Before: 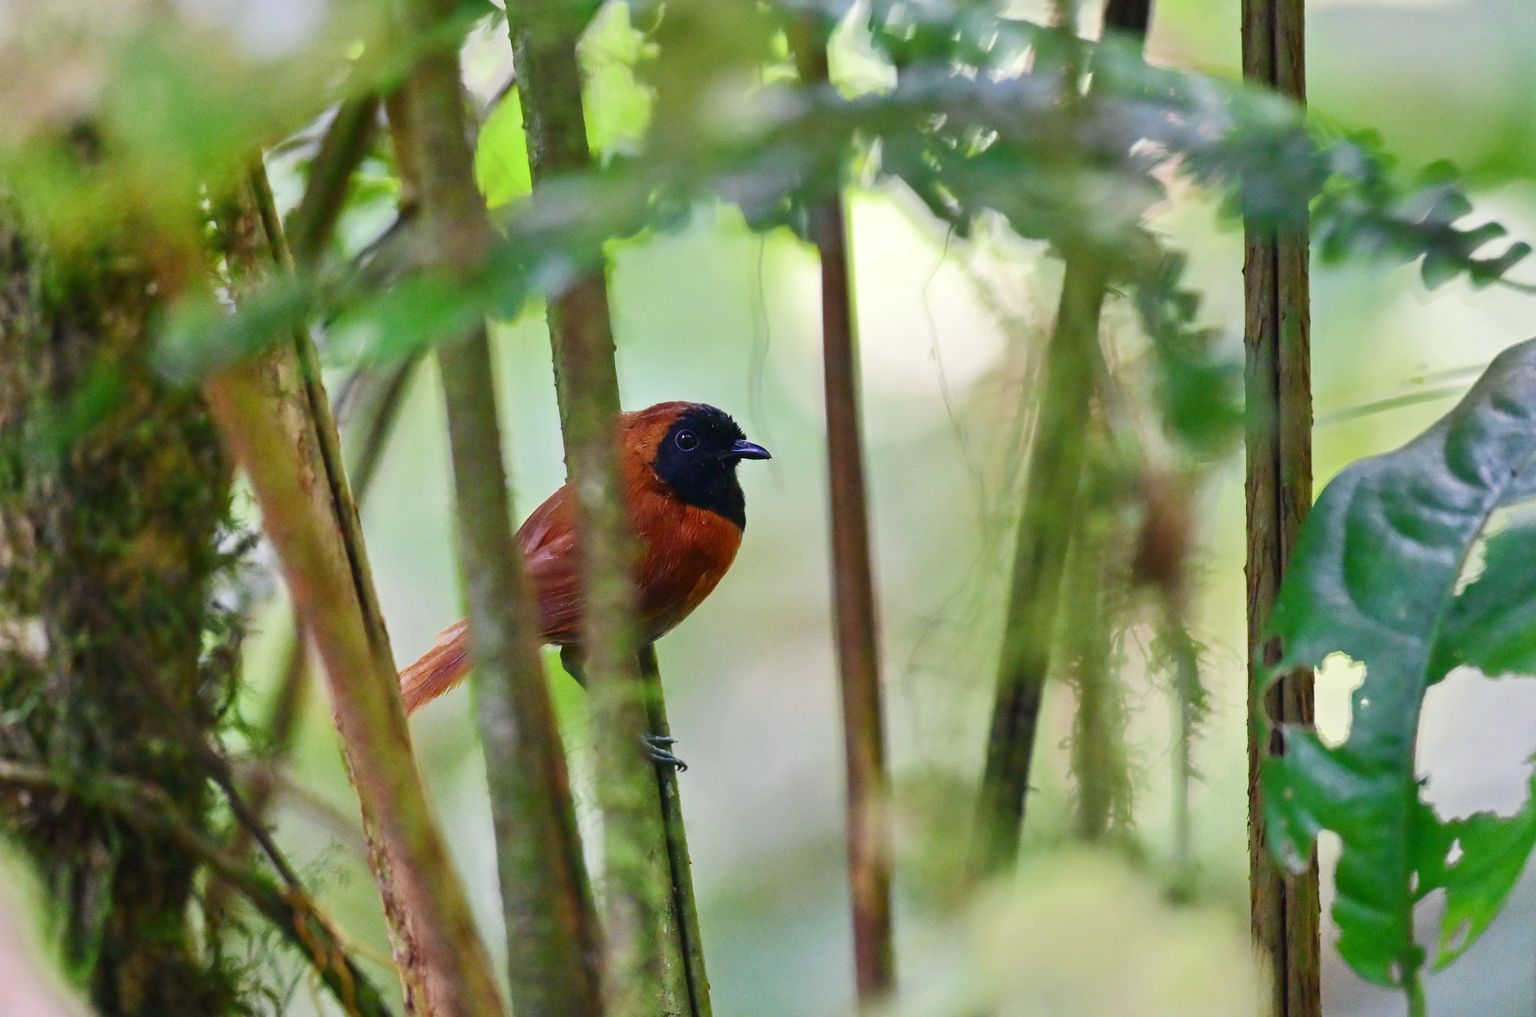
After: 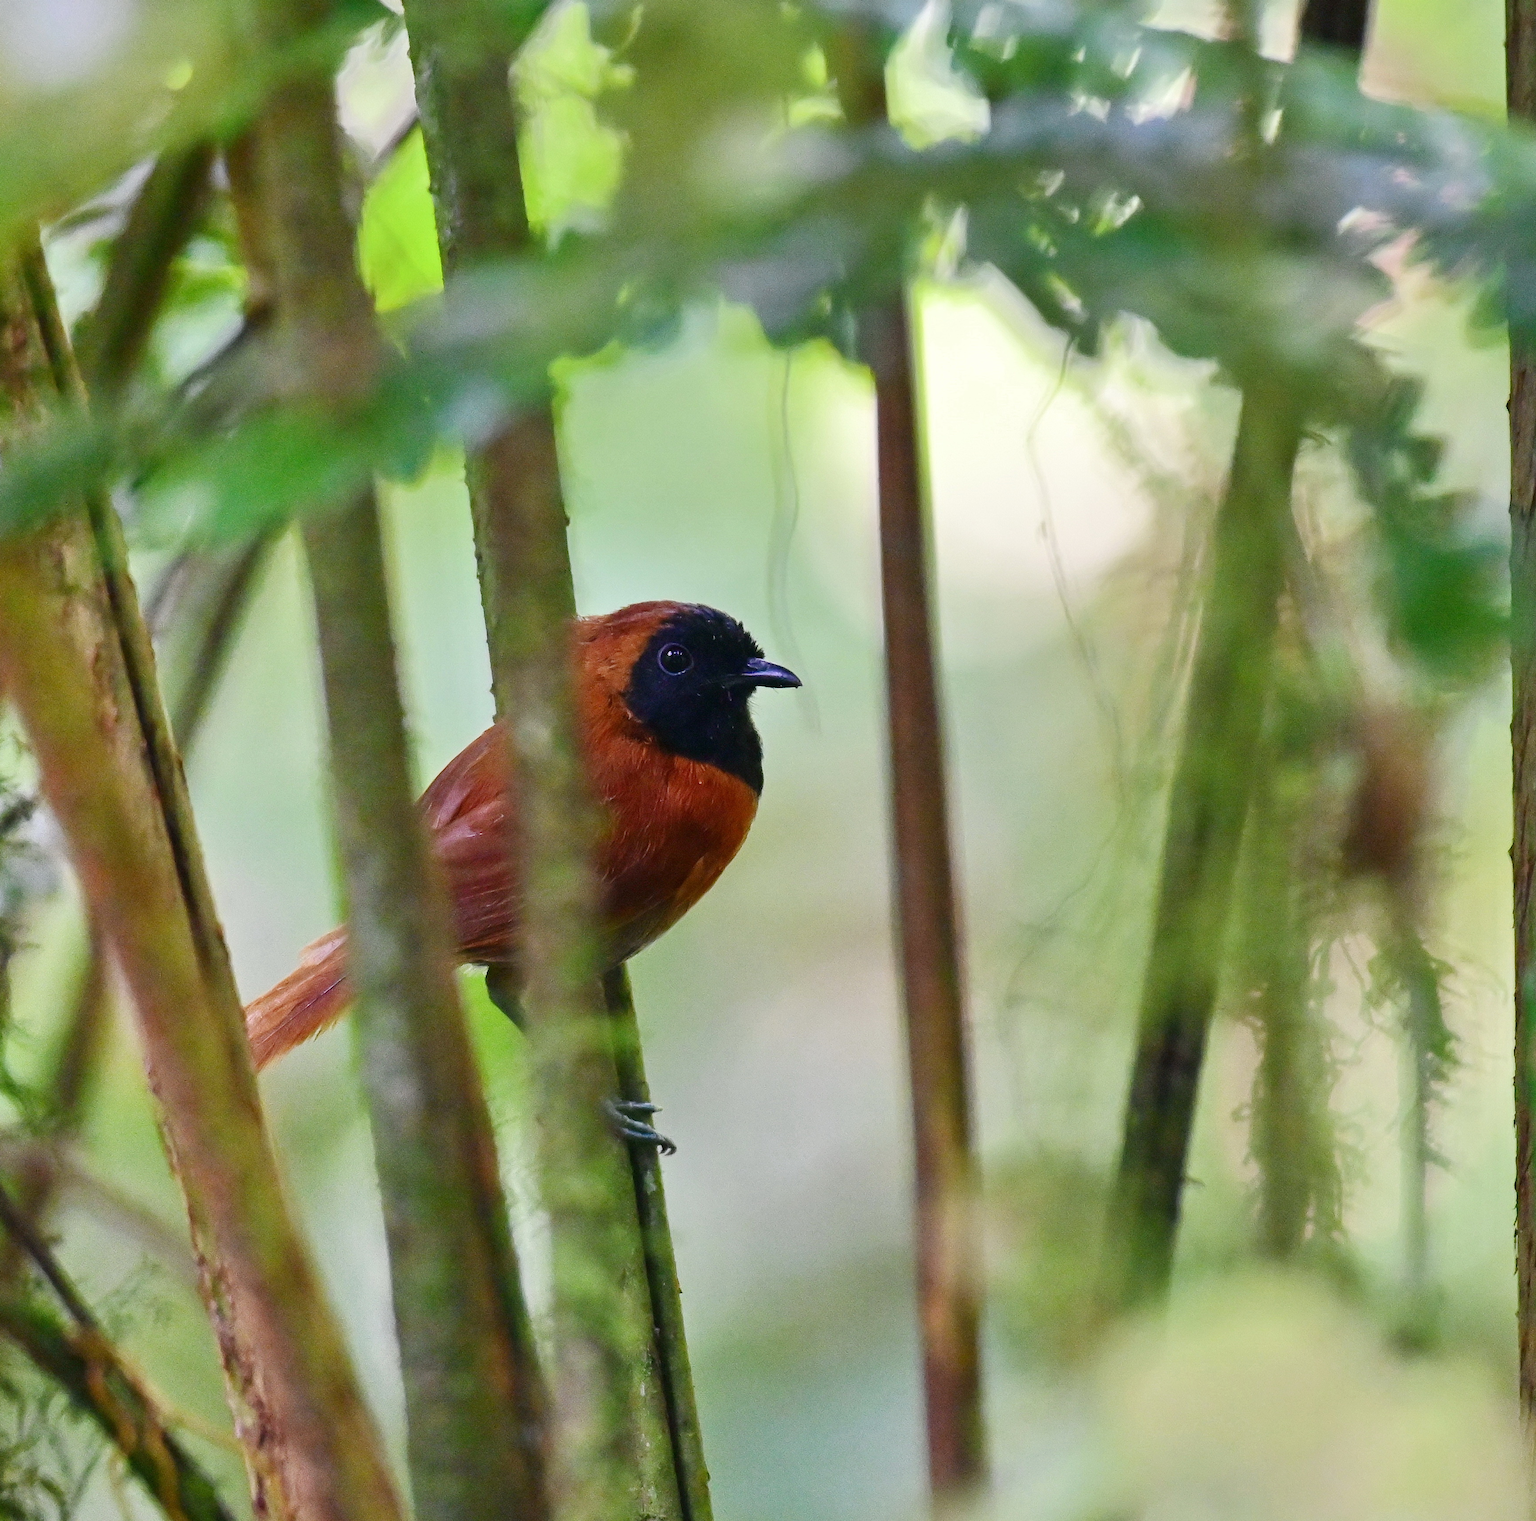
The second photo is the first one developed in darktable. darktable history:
crop: left 15.364%, right 17.814%
